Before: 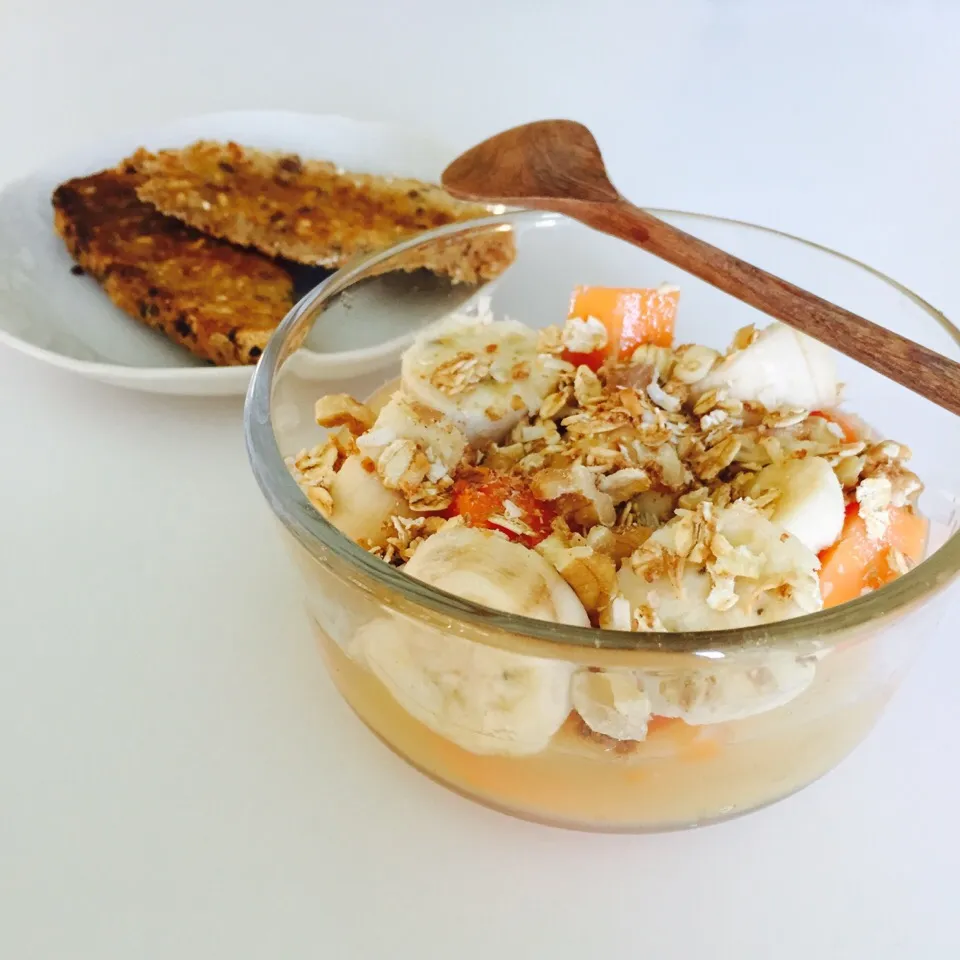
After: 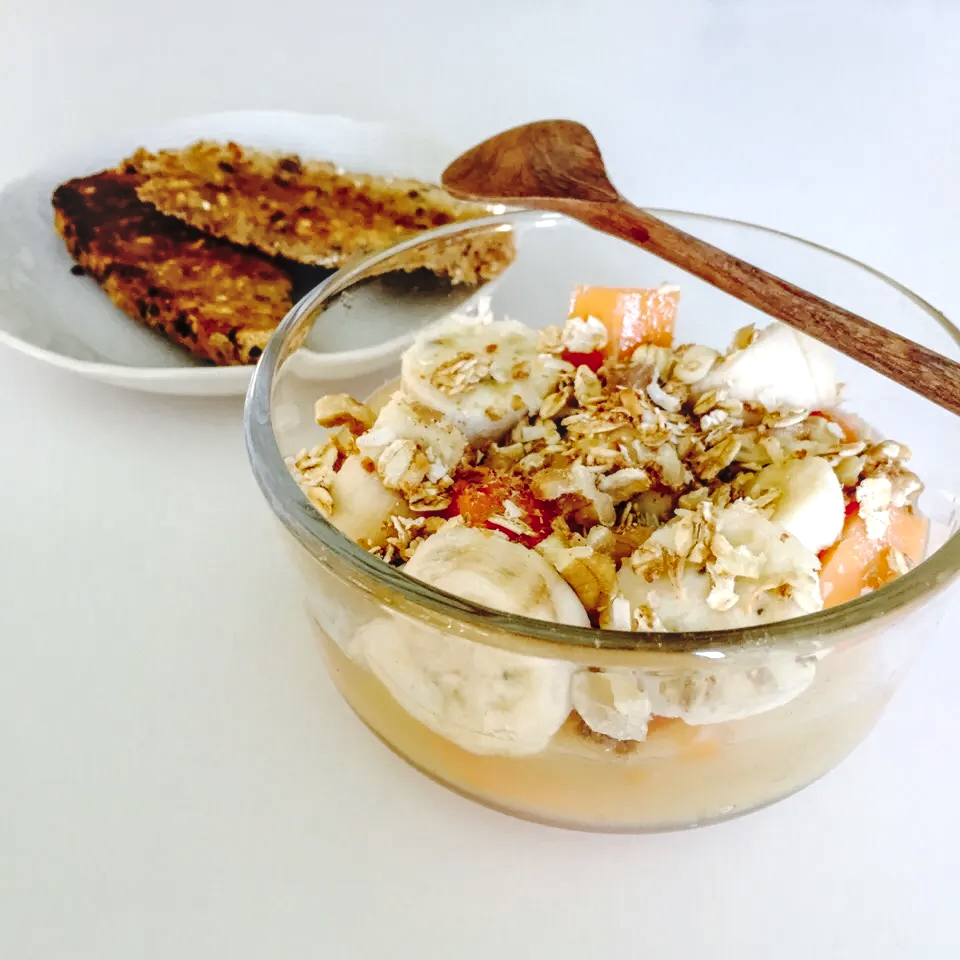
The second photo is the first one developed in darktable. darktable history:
local contrast: detail 160%
base curve: curves: ch0 [(0, 0.024) (0.055, 0.065) (0.121, 0.166) (0.236, 0.319) (0.693, 0.726) (1, 1)], preserve colors none
